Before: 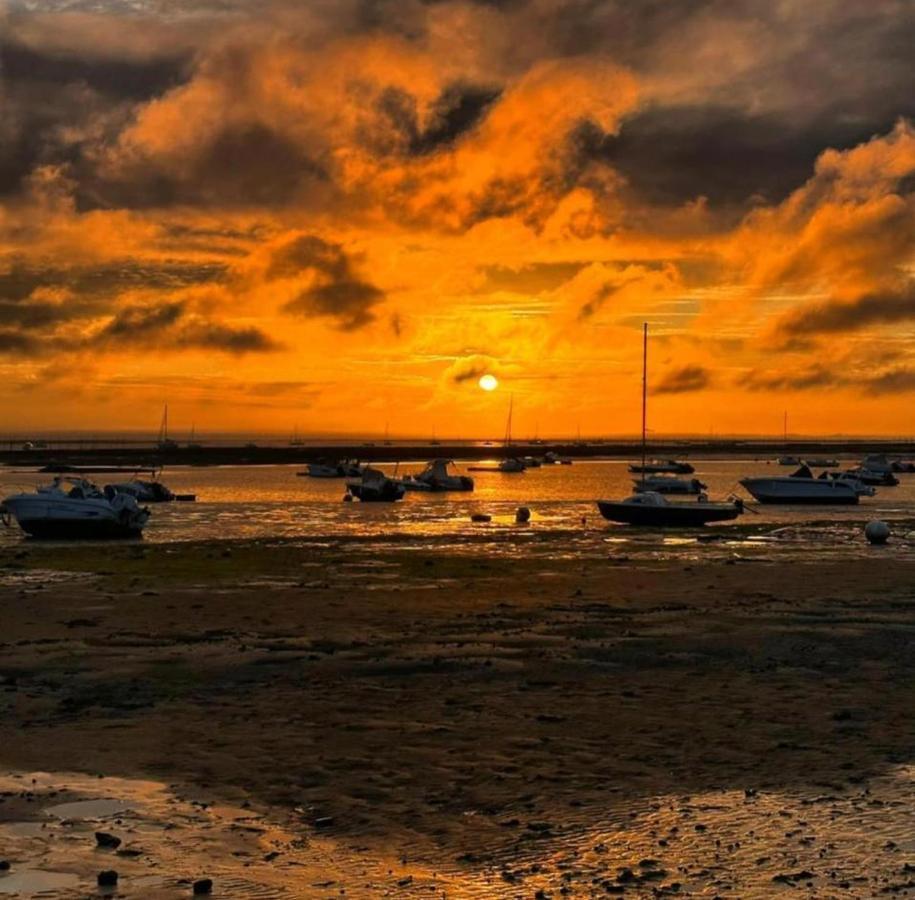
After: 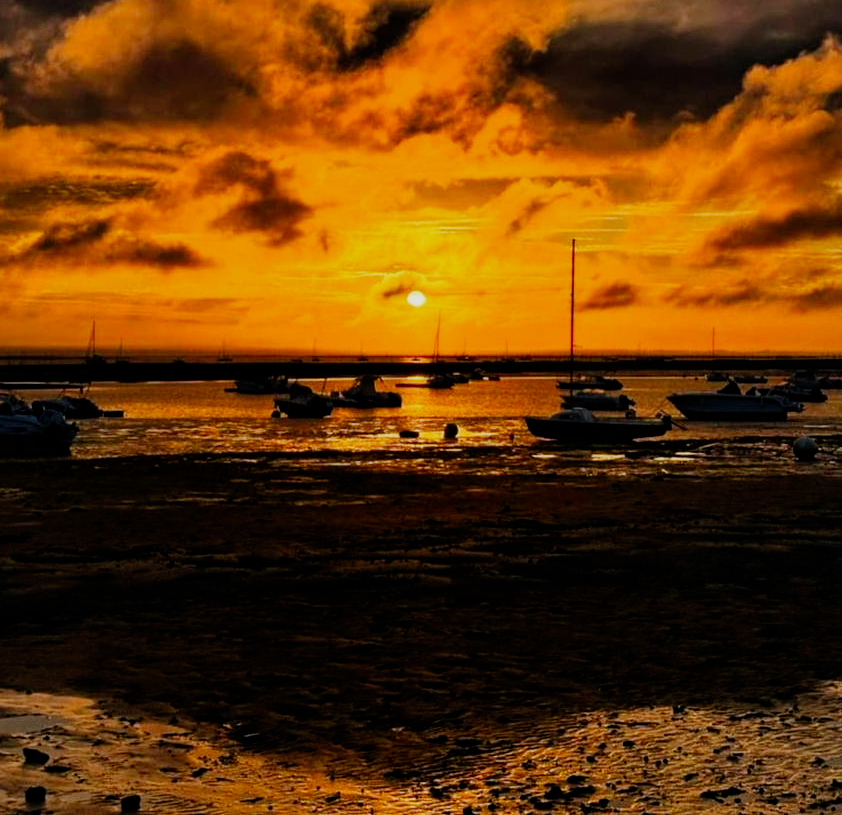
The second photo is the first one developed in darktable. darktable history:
crop and rotate: left 7.954%, top 9.354%
filmic rgb: black relative exposure -7.5 EV, white relative exposure 4.99 EV, hardness 3.34, contrast 1.3, preserve chrominance no, color science v5 (2021), iterations of high-quality reconstruction 10
